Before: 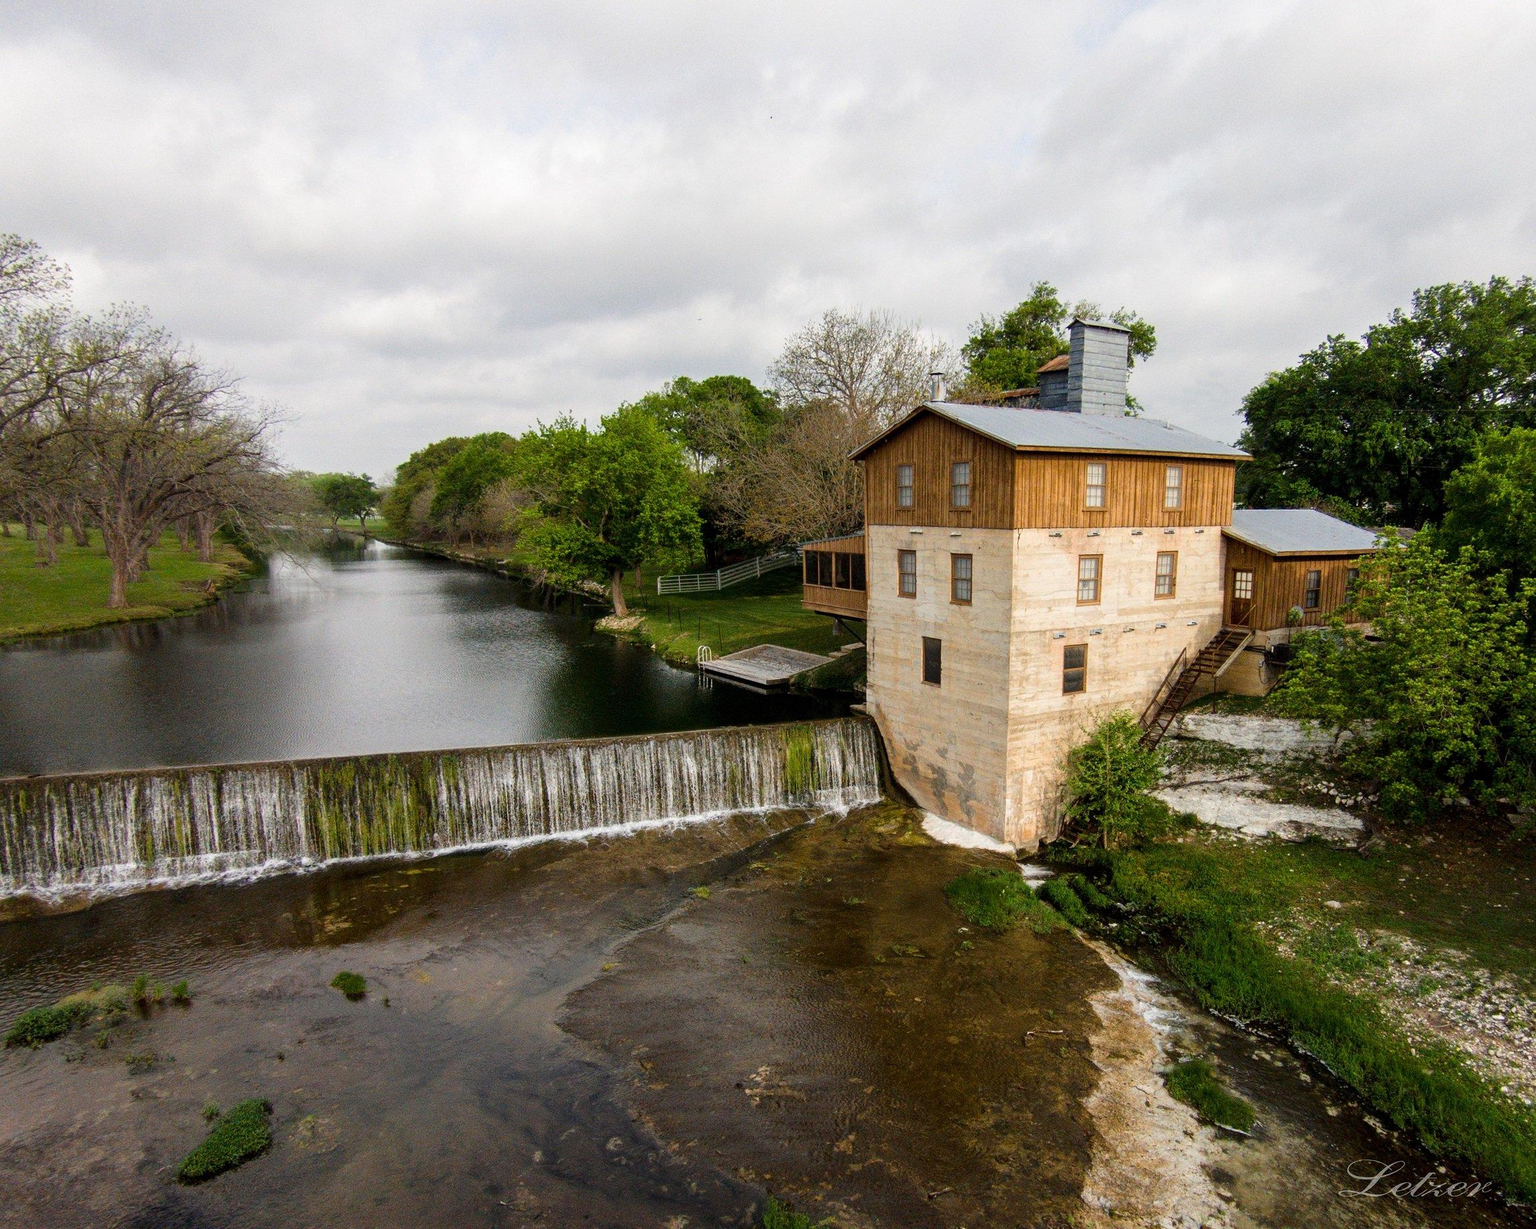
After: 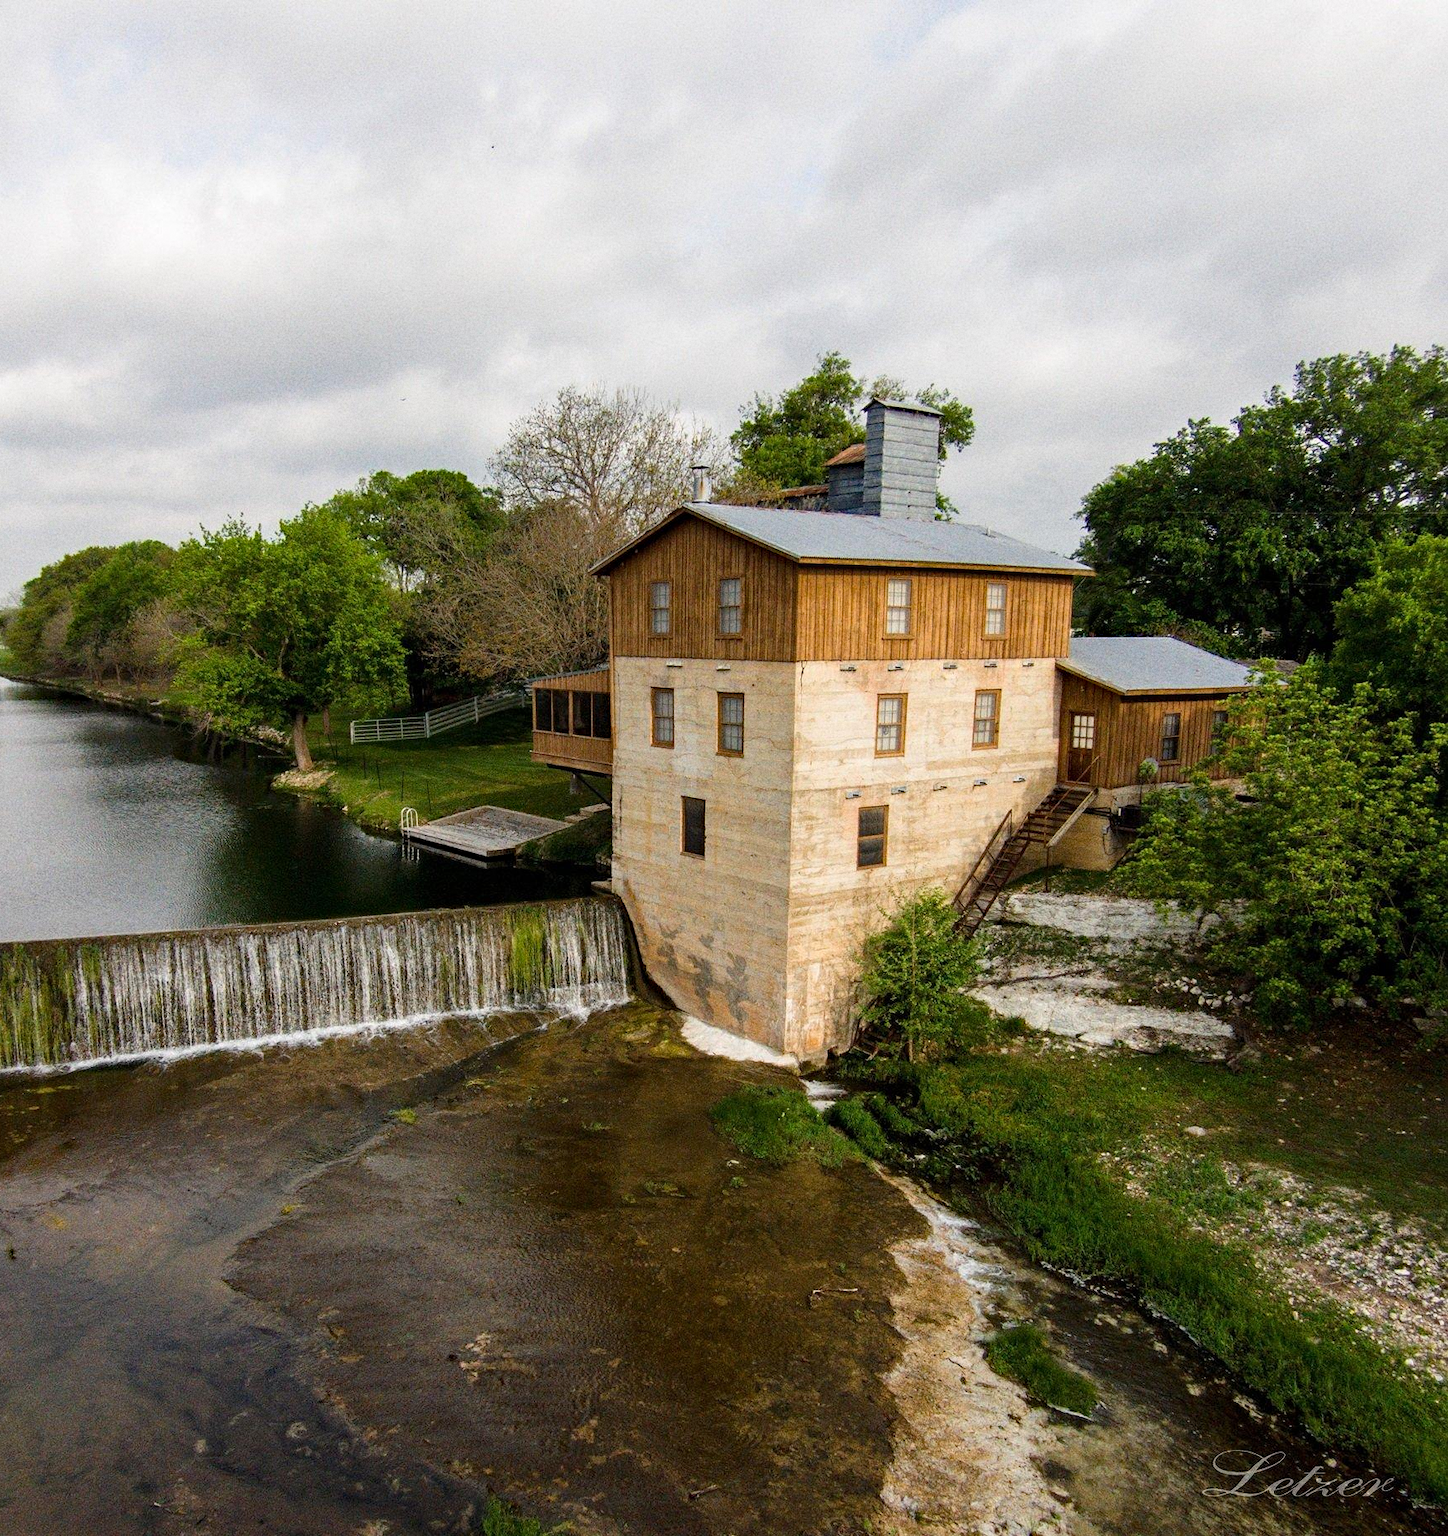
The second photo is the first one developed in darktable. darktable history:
grain: strength 26%
crop and rotate: left 24.6%
haze removal: strength 0.29, distance 0.25, compatibility mode true, adaptive false
